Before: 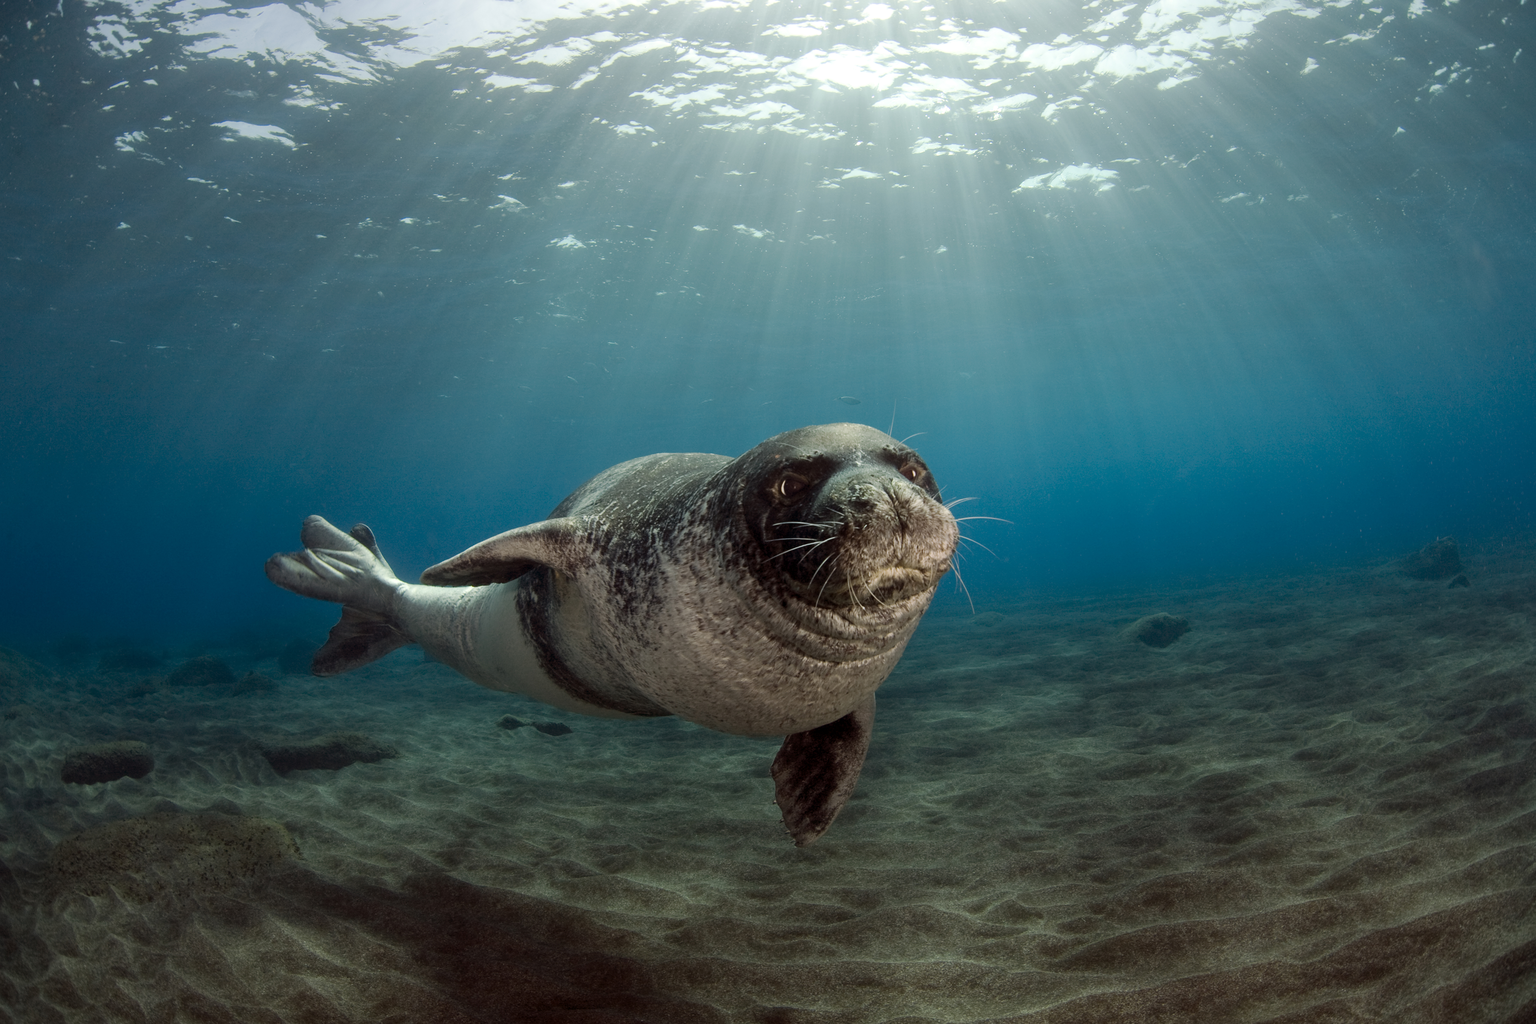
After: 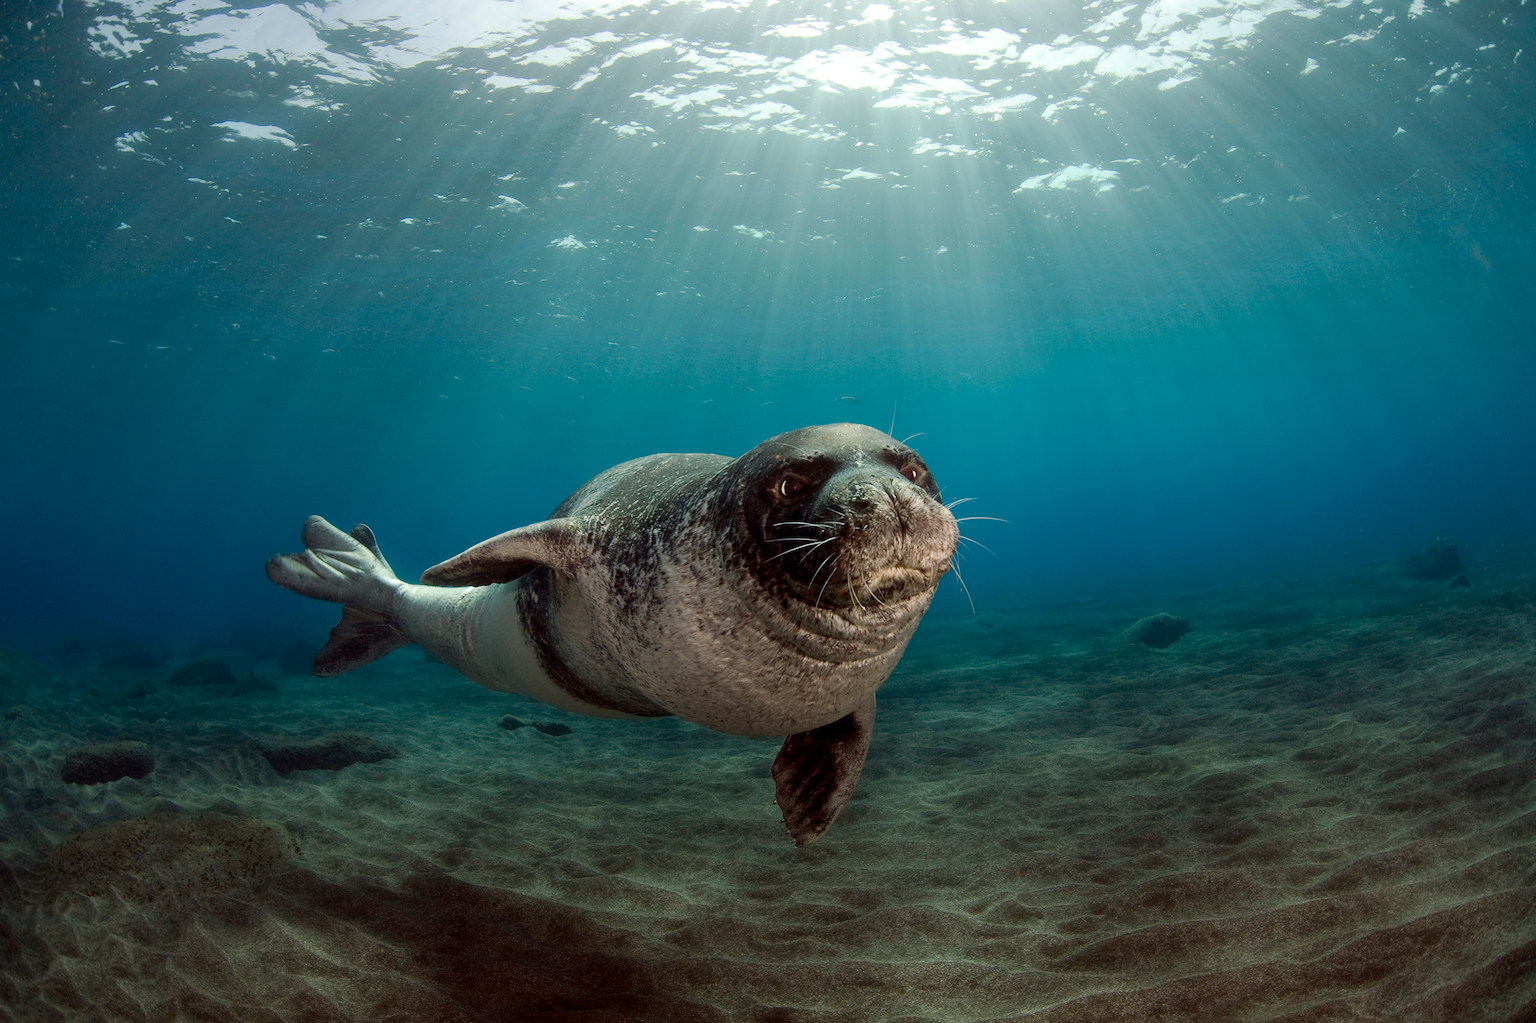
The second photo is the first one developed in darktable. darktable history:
white balance: emerald 1
sharpen: radius 1.4, amount 1.25, threshold 0.7
